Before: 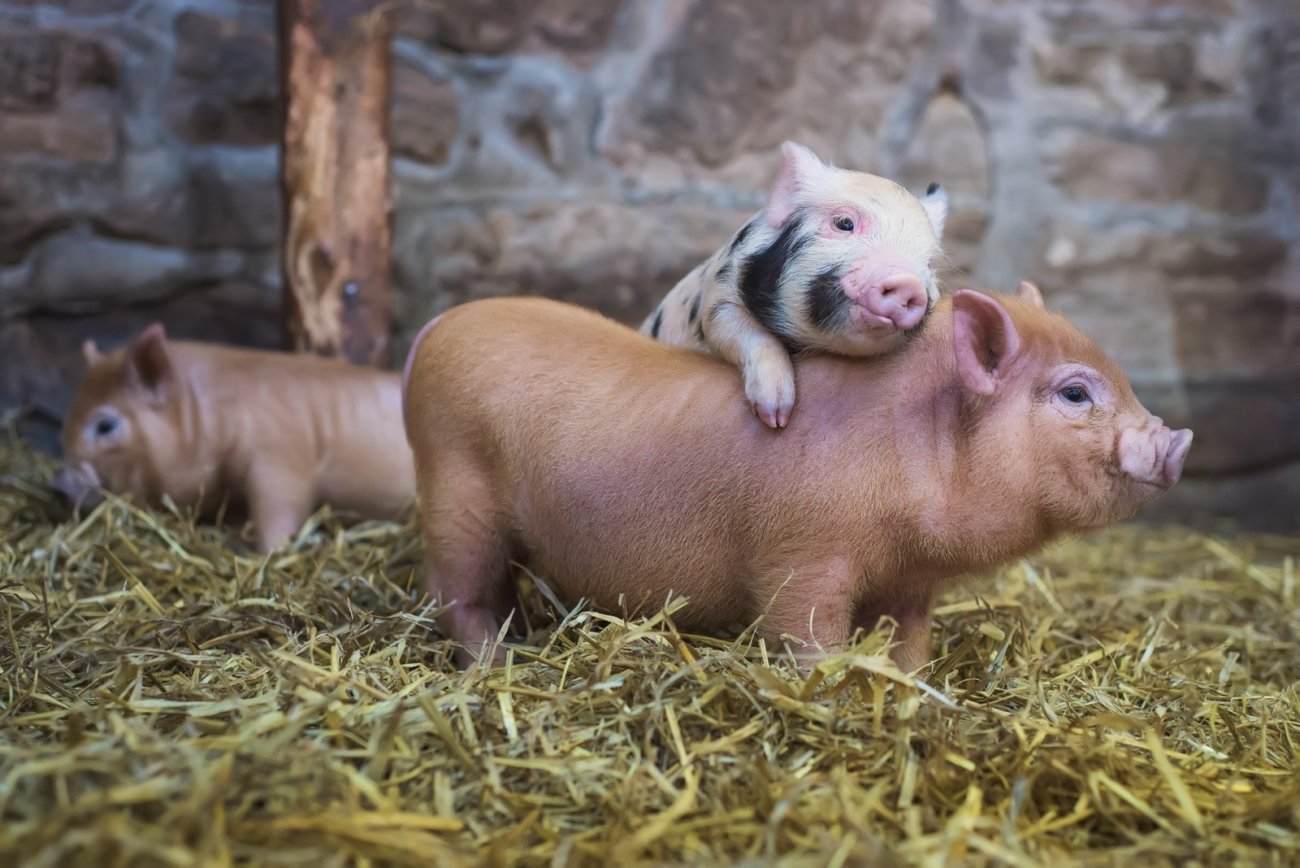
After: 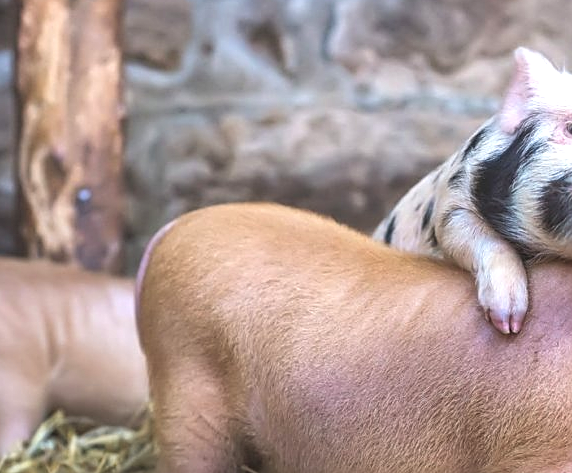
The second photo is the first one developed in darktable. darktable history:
exposure: black level correction -0.005, exposure 0.619 EV, compensate highlight preservation false
contrast brightness saturation: brightness 0.124
shadows and highlights: soften with gaussian
crop: left 20.579%, top 10.881%, right 35.377%, bottom 34.619%
sharpen: on, module defaults
tone equalizer: -7 EV 0.107 EV, mask exposure compensation -0.486 EV
local contrast: on, module defaults
